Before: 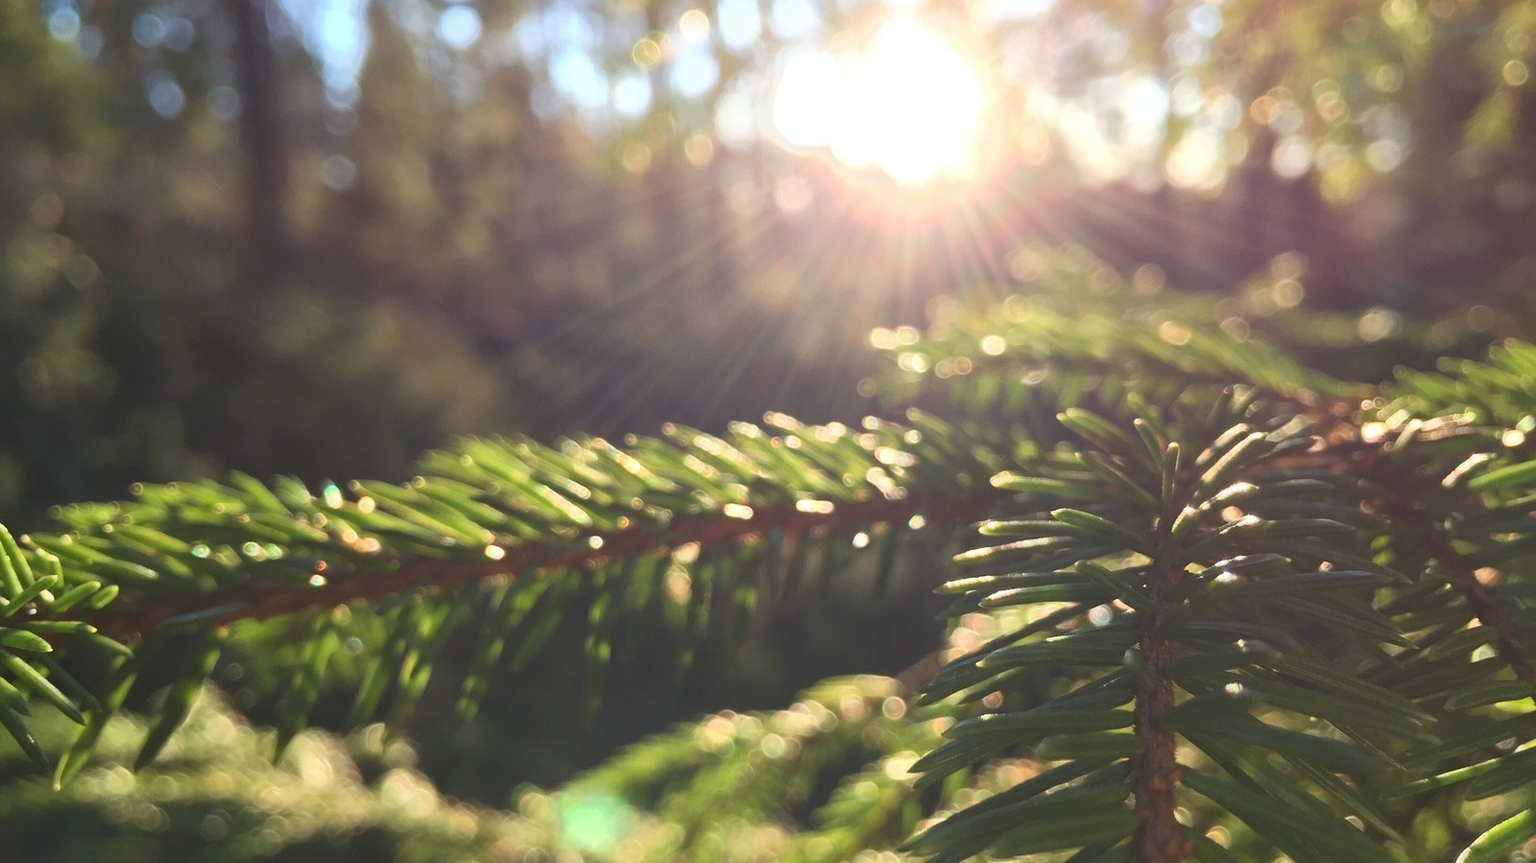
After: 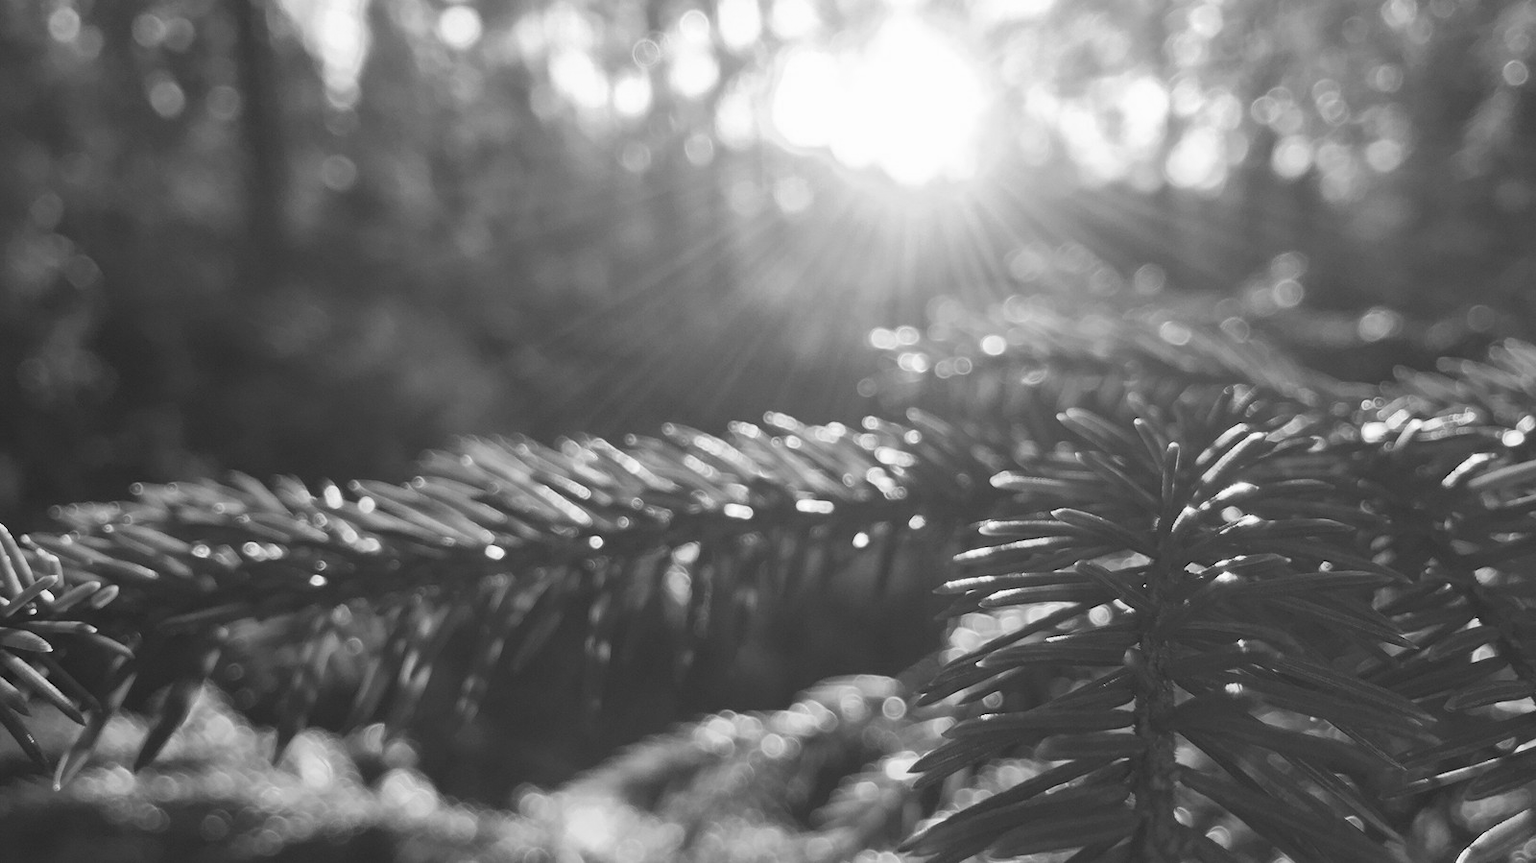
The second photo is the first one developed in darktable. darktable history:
color calibration: output gray [0.21, 0.42, 0.37, 0], gray › normalize channels true, illuminant as shot in camera, x 0.358, y 0.373, temperature 4628.91 K, gamut compression 0.015
